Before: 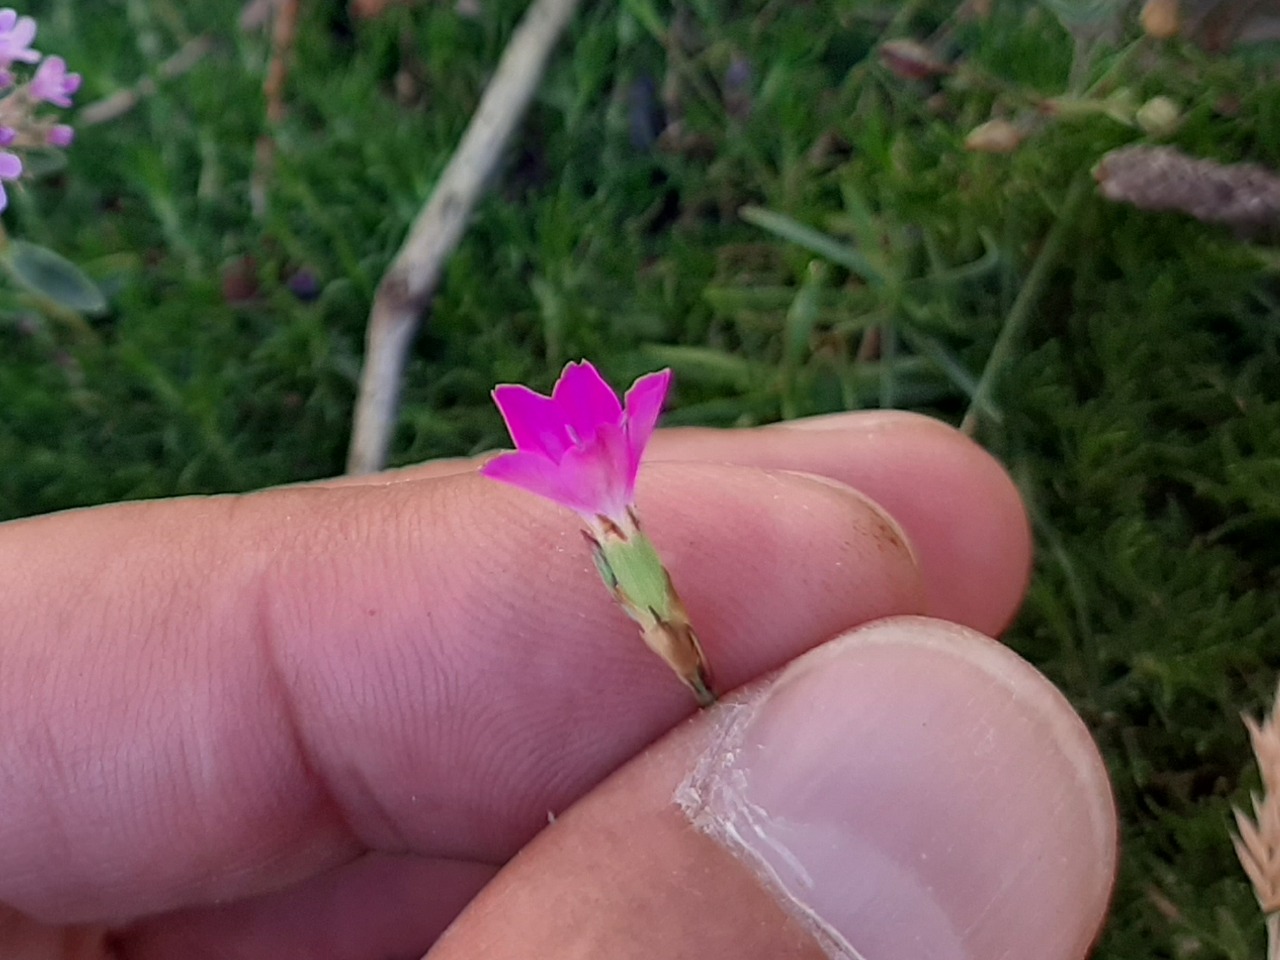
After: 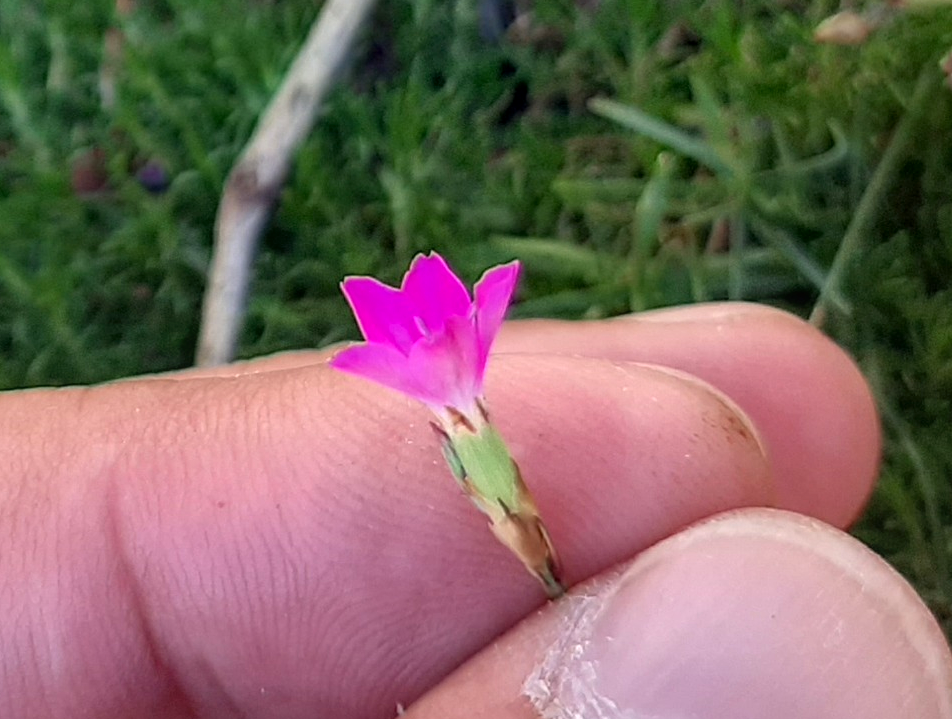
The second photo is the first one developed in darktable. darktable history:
local contrast: detail 110%
exposure: black level correction 0.001, exposure 0.499 EV, compensate highlight preservation false
crop and rotate: left 11.867%, top 11.353%, right 13.681%, bottom 13.738%
